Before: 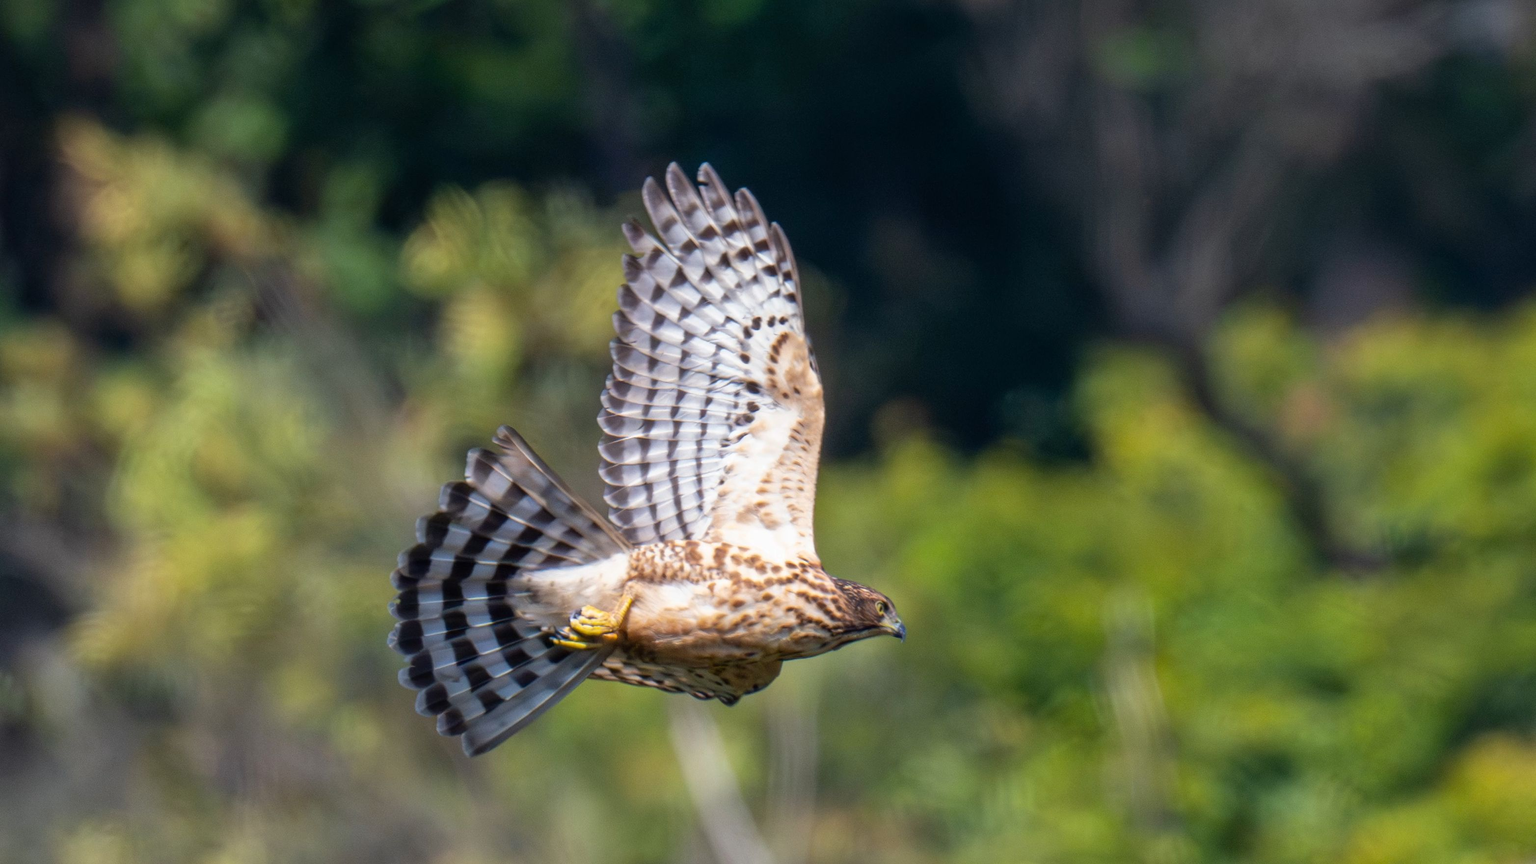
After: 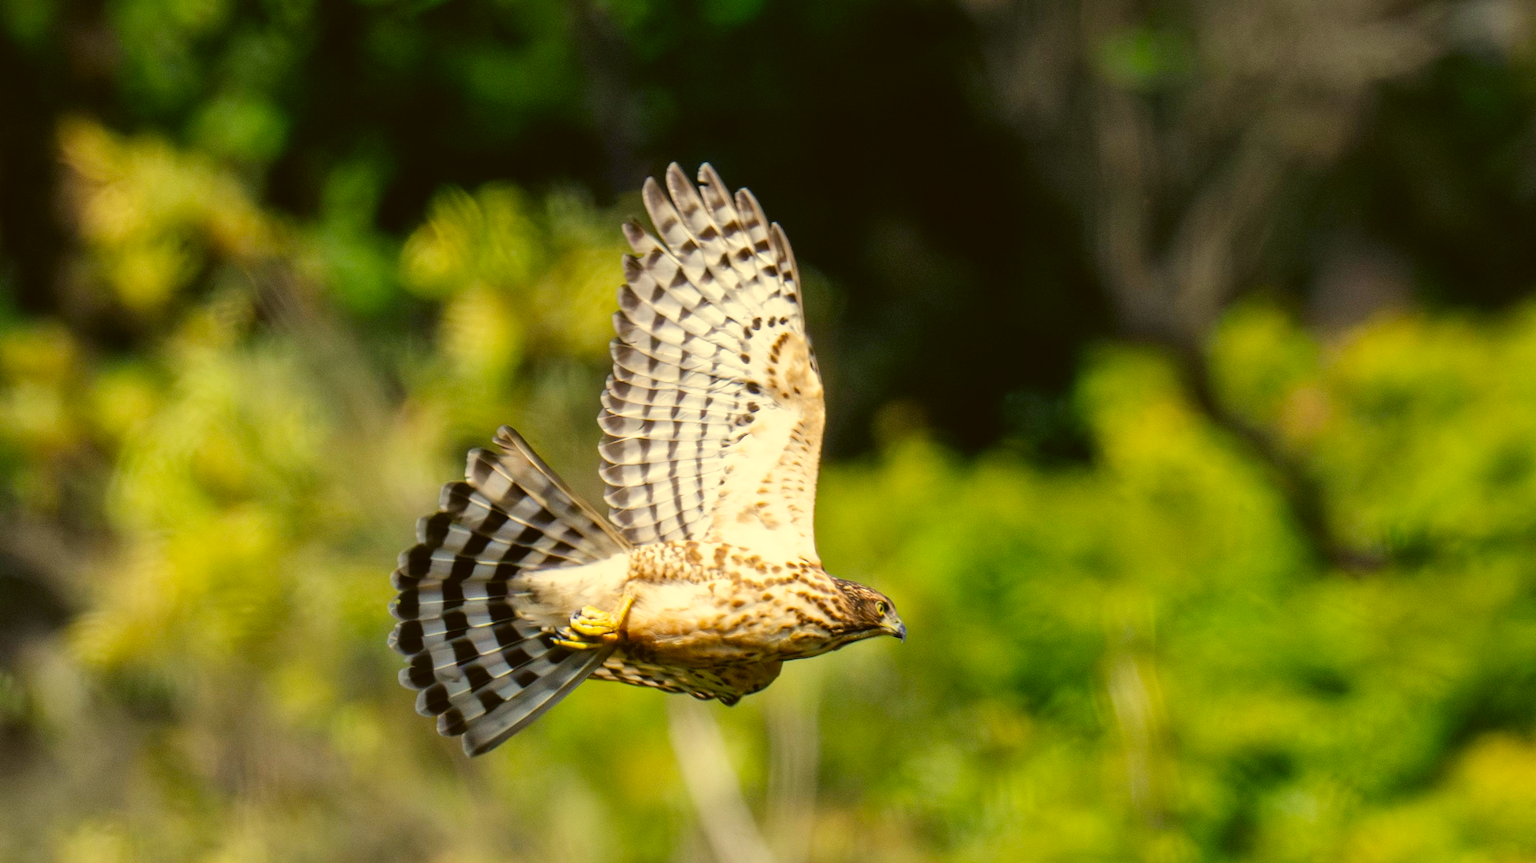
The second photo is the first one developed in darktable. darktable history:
shadows and highlights: shadows 25.24, highlights -23.3
tone curve: curves: ch0 [(0, 0.023) (0.087, 0.065) (0.184, 0.168) (0.45, 0.54) (0.57, 0.683) (0.722, 0.825) (0.877, 0.948) (1, 1)]; ch1 [(0, 0) (0.388, 0.369) (0.44, 0.44) (0.489, 0.481) (0.534, 0.528) (0.657, 0.655) (1, 1)]; ch2 [(0, 0) (0.353, 0.317) (0.408, 0.427) (0.472, 0.46) (0.5, 0.488) (0.537, 0.518) (0.576, 0.592) (0.625, 0.631) (1, 1)], preserve colors none
color correction: highlights a* 0.137, highlights b* 28.91, shadows a* -0.163, shadows b* 21.03
